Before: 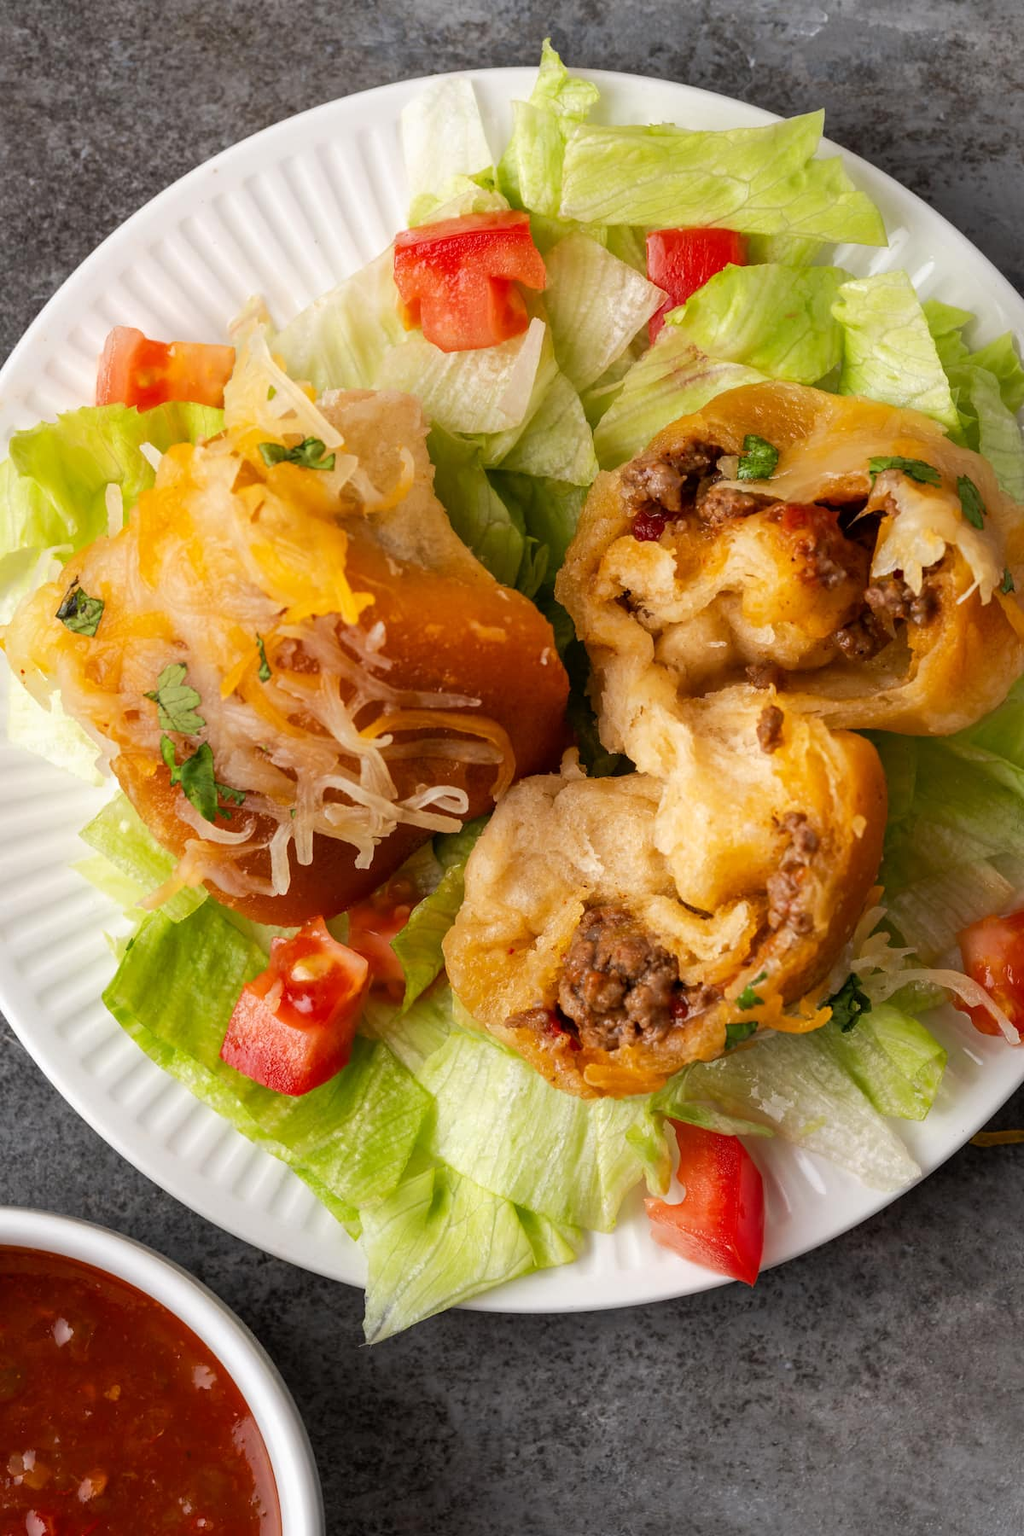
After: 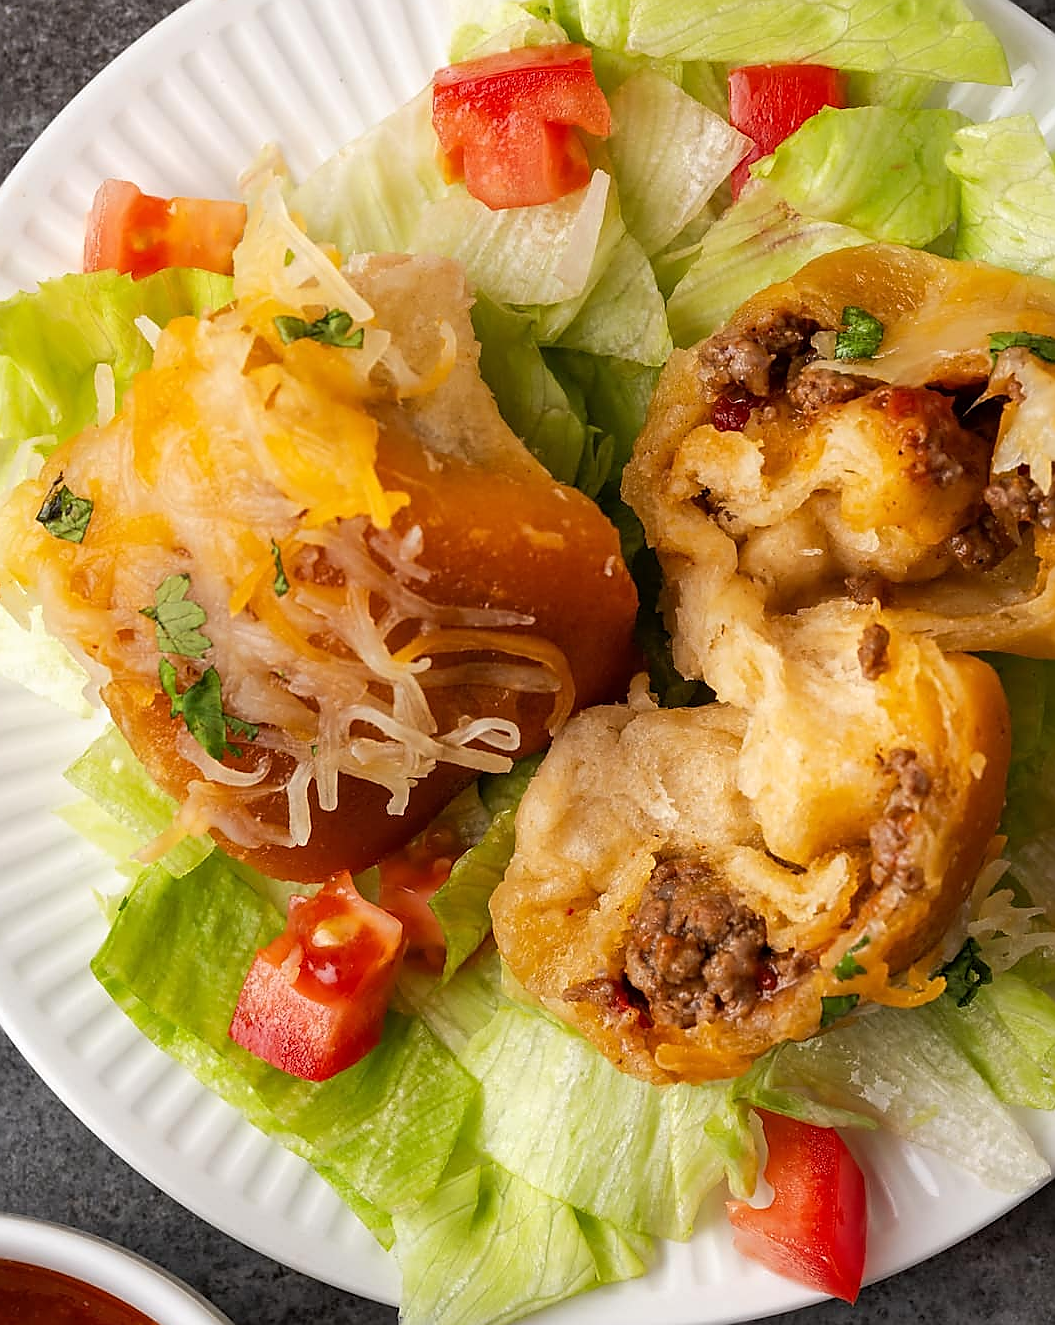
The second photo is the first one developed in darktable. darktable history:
crop and rotate: left 2.425%, top 11.305%, right 9.6%, bottom 15.08%
sharpen: radius 1.4, amount 1.25, threshold 0.7
